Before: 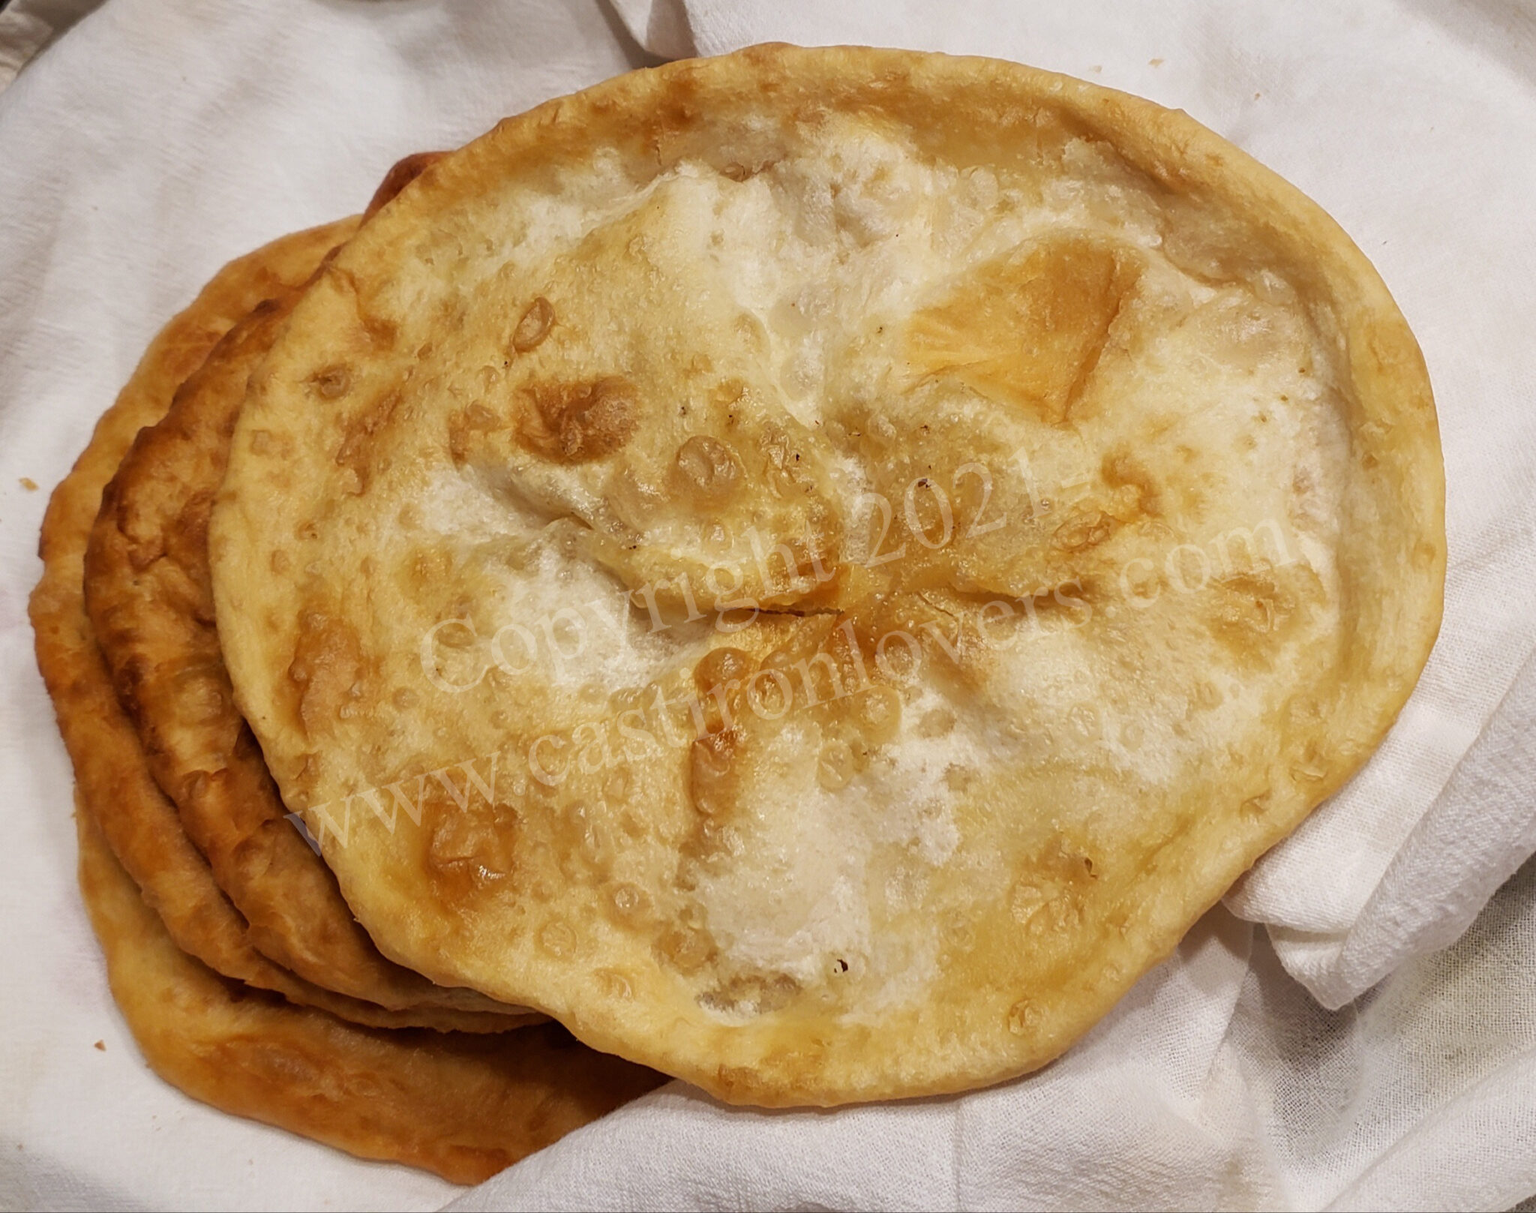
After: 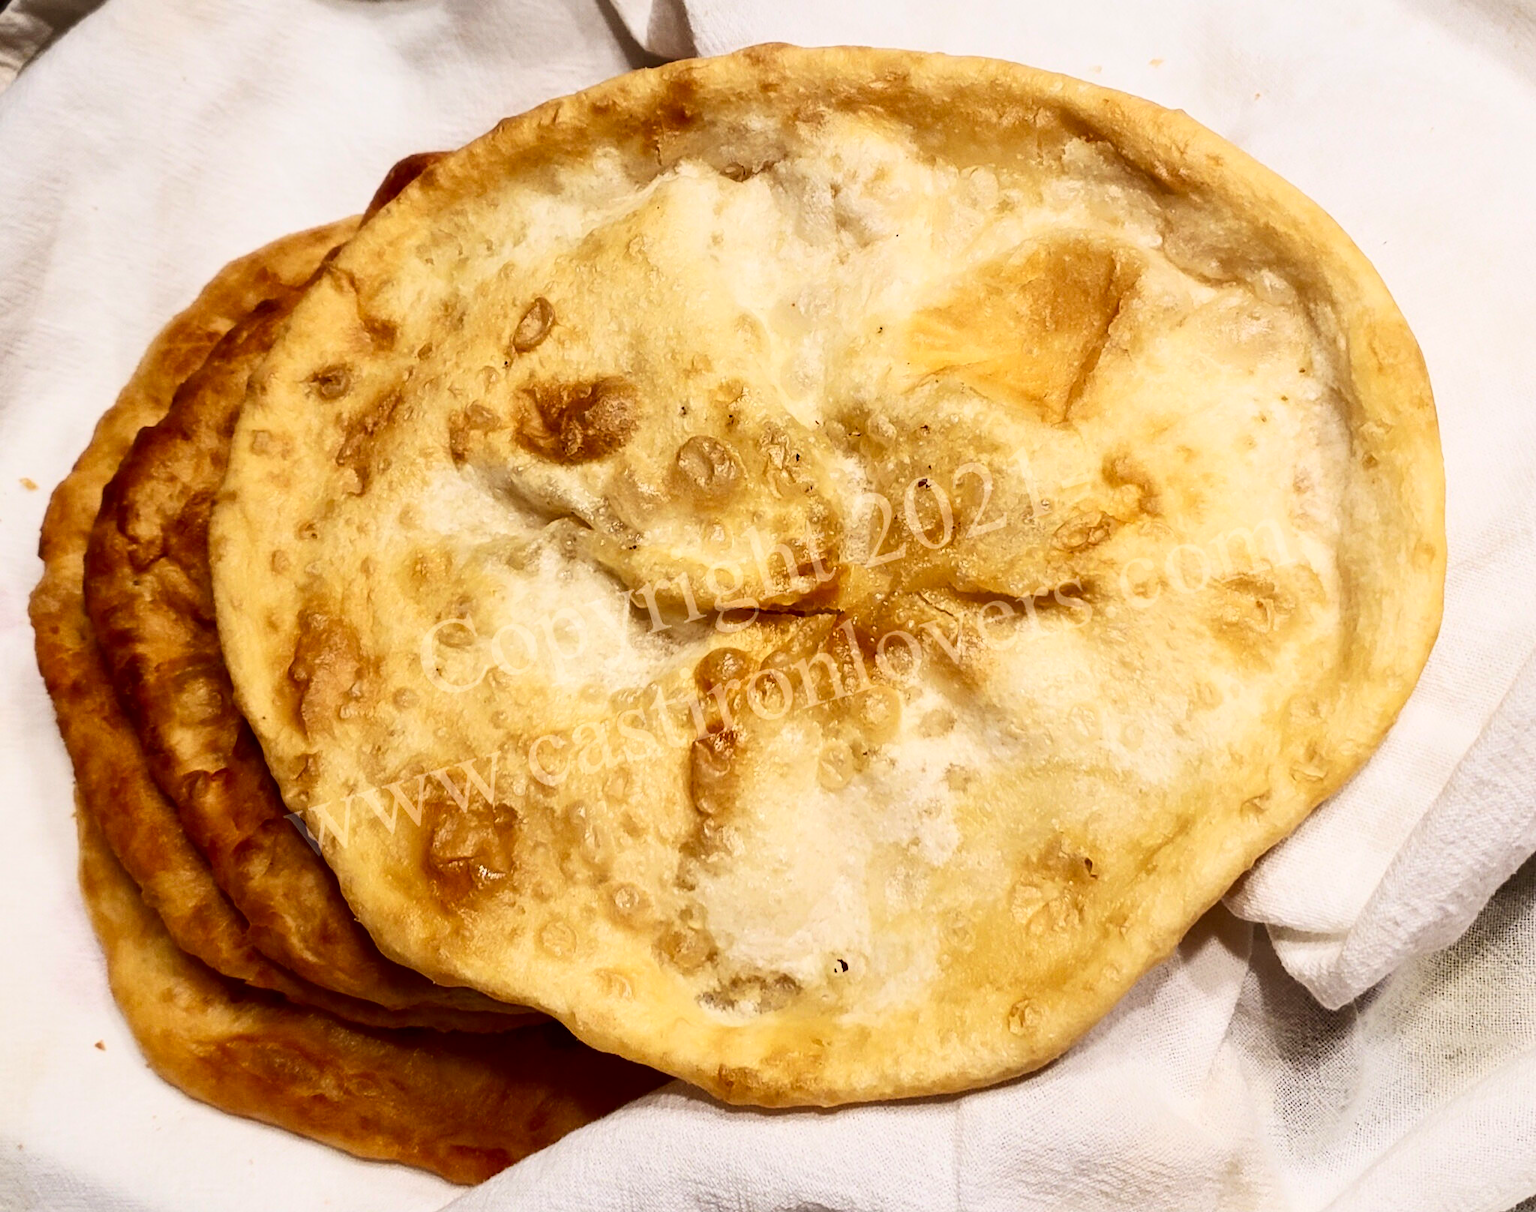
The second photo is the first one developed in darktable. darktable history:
contrast brightness saturation: contrast 0.398, brightness 0.055, saturation 0.26
